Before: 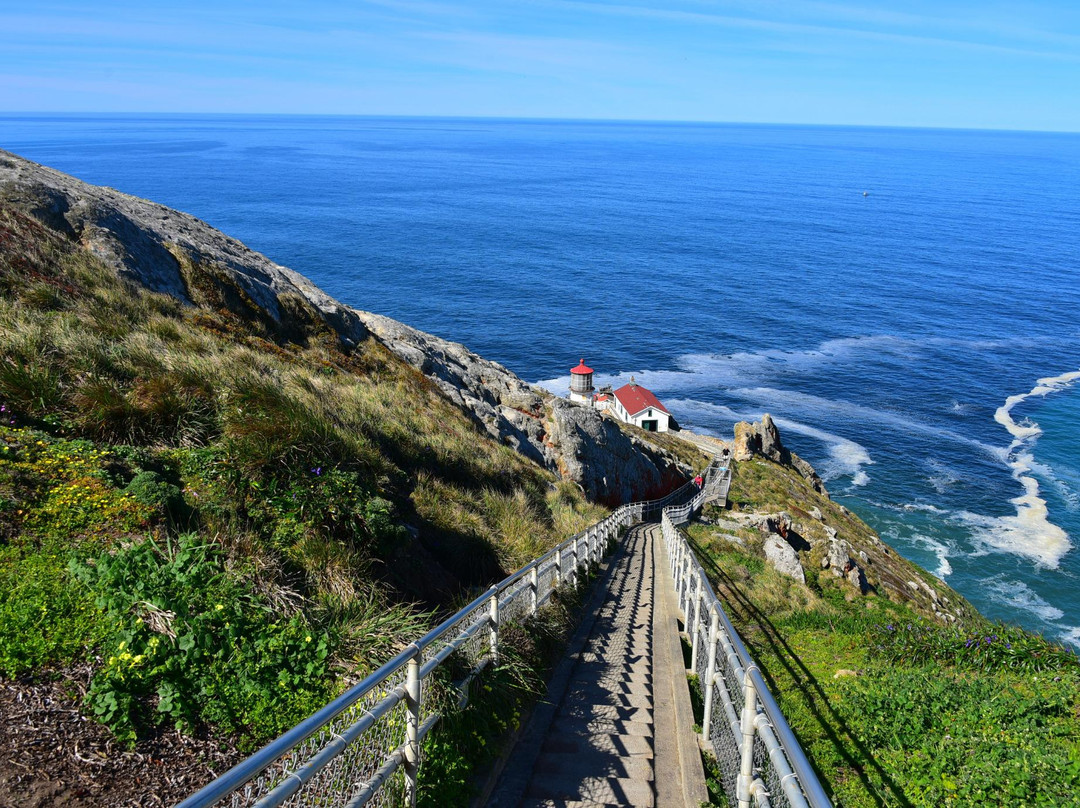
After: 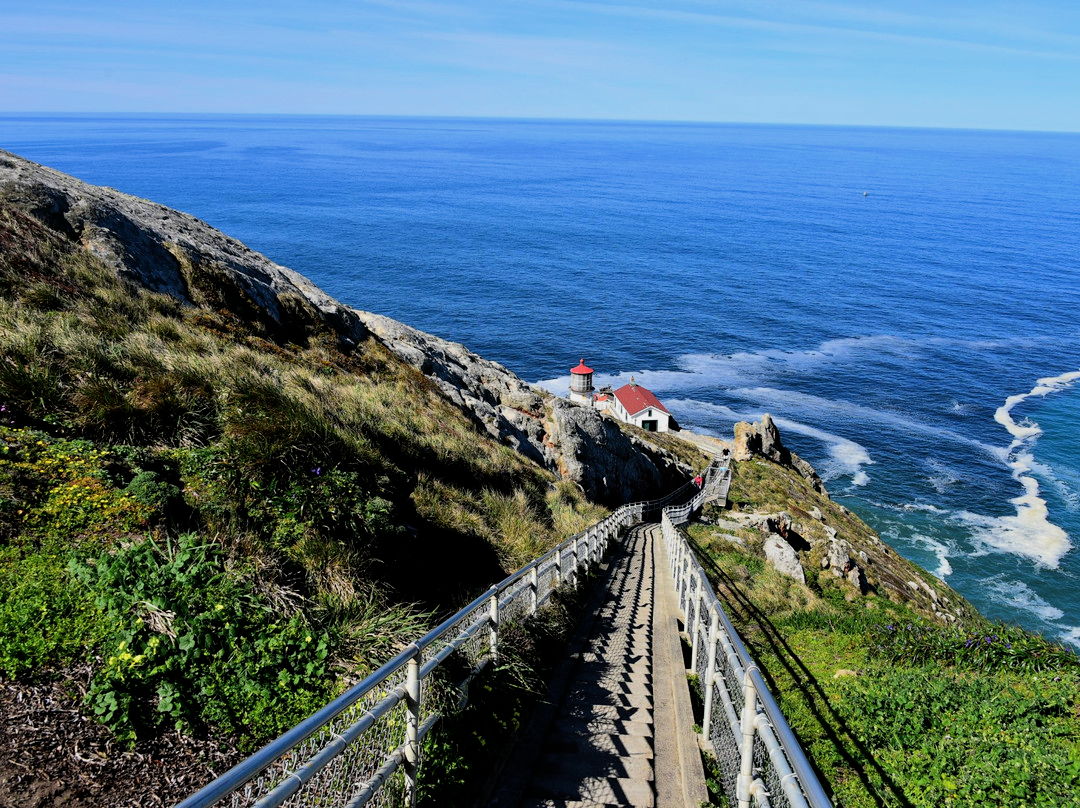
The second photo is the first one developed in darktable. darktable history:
filmic rgb: middle gray luminance 12.56%, black relative exposure -10.19 EV, white relative exposure 3.47 EV, target black luminance 0%, hardness 5.76, latitude 45.19%, contrast 1.23, highlights saturation mix 5.86%, shadows ↔ highlights balance 27.35%
